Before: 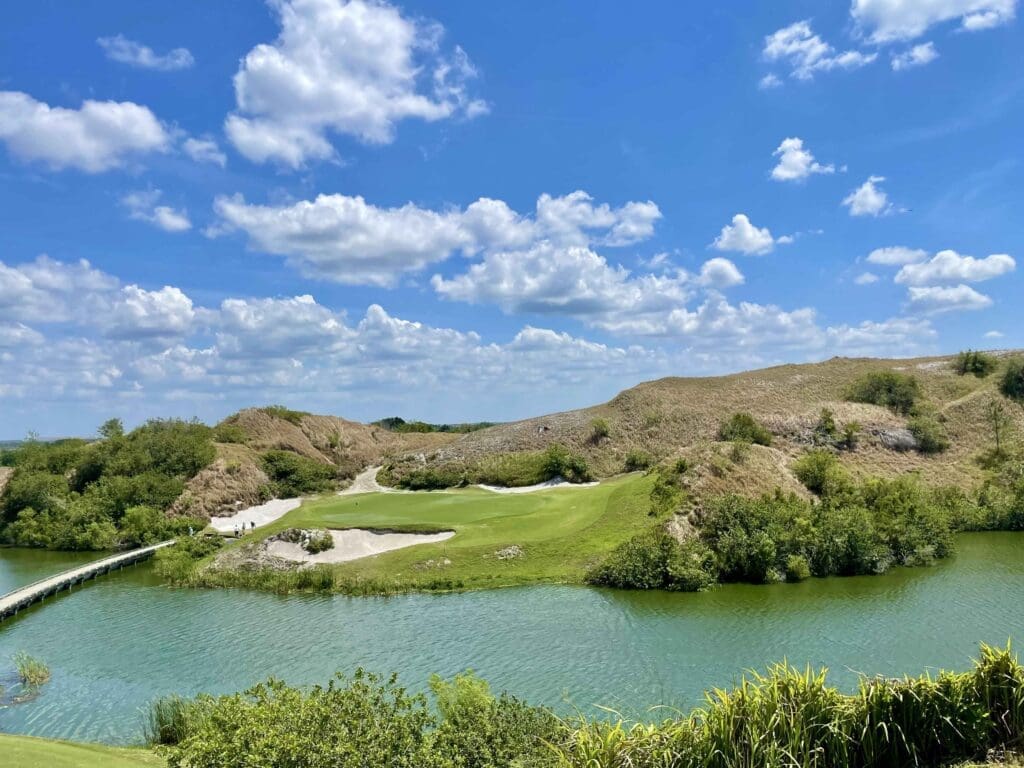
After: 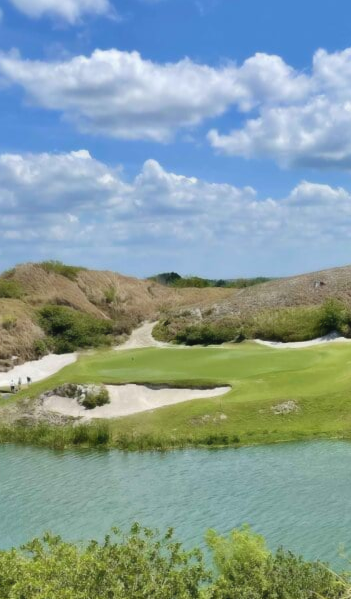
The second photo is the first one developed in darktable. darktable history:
contrast equalizer: y [[0.5, 0.5, 0.5, 0.539, 0.64, 0.611], [0.5 ×6], [0.5 ×6], [0 ×6], [0 ×6]], mix -0.982
crop and rotate: left 21.898%, top 18.981%, right 43.818%, bottom 2.967%
